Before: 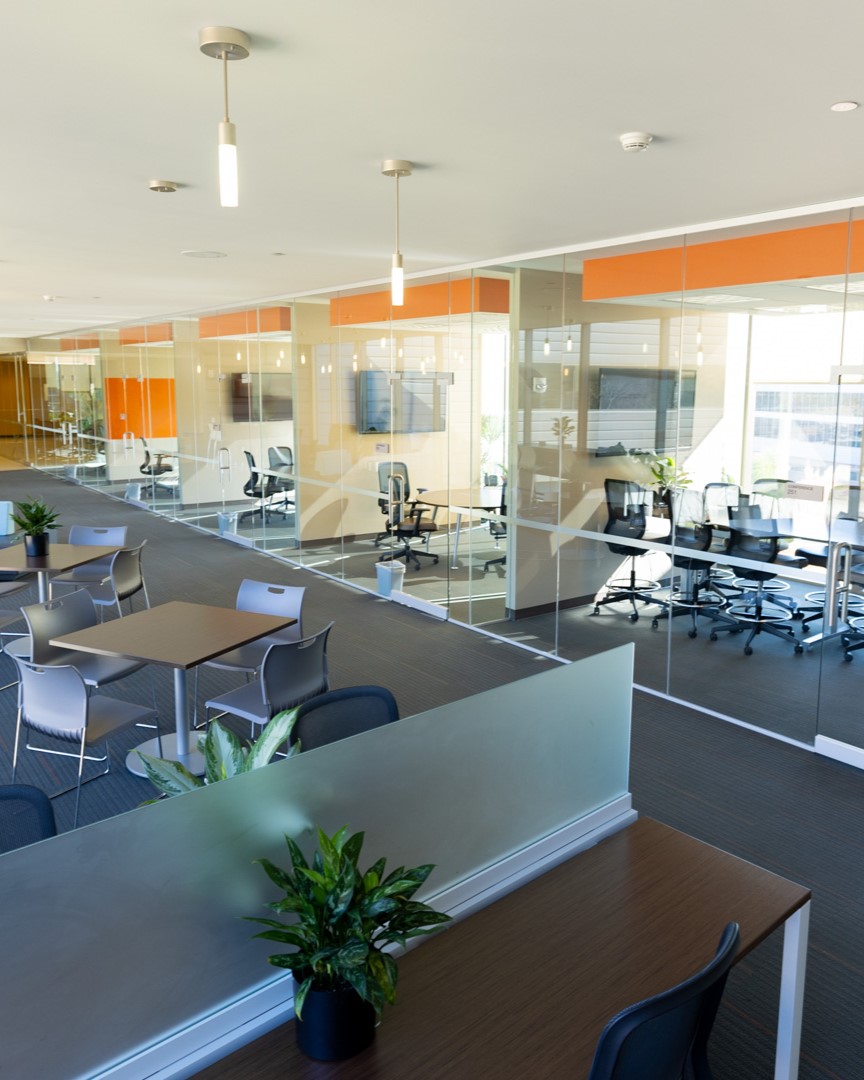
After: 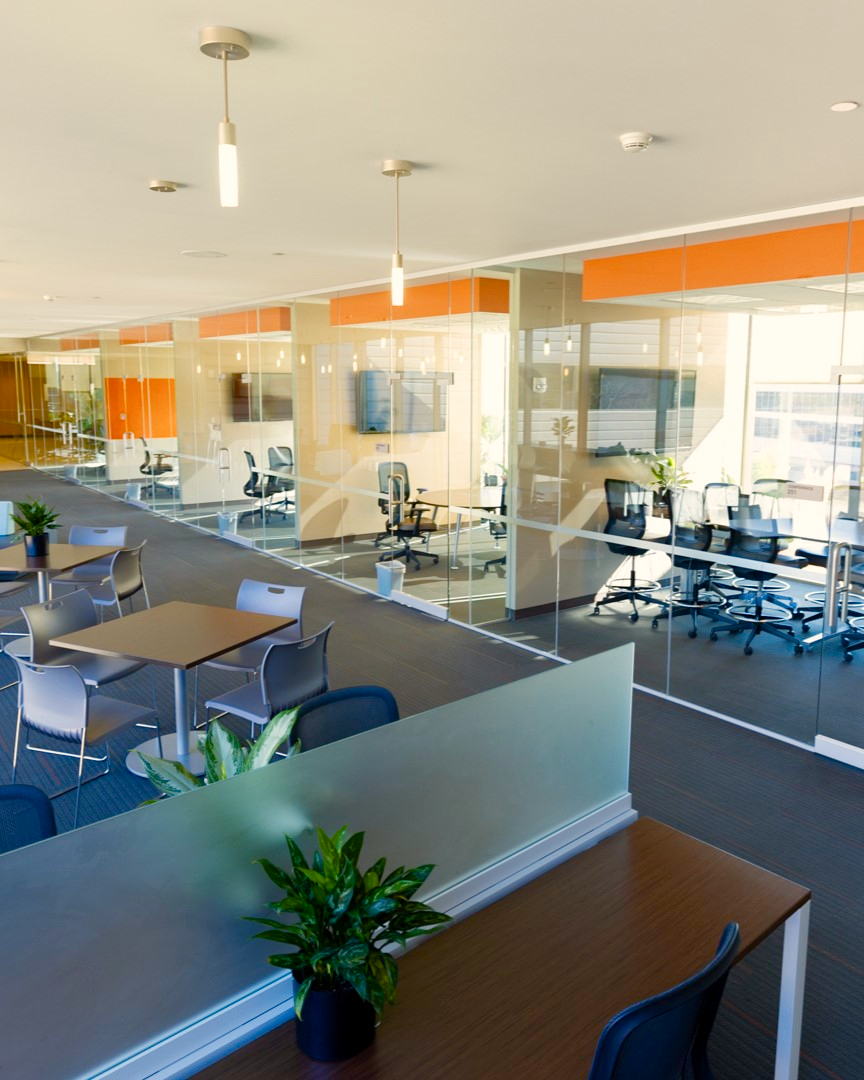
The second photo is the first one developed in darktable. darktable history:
color balance rgb: power › chroma 0.296%, power › hue 25.1°, highlights gain › chroma 2.996%, highlights gain › hue 71.99°, linear chroma grading › global chroma 23.029%, perceptual saturation grading › global saturation 20%, perceptual saturation grading › highlights -49.478%, perceptual saturation grading › shadows 26.208%, global vibrance 20%
